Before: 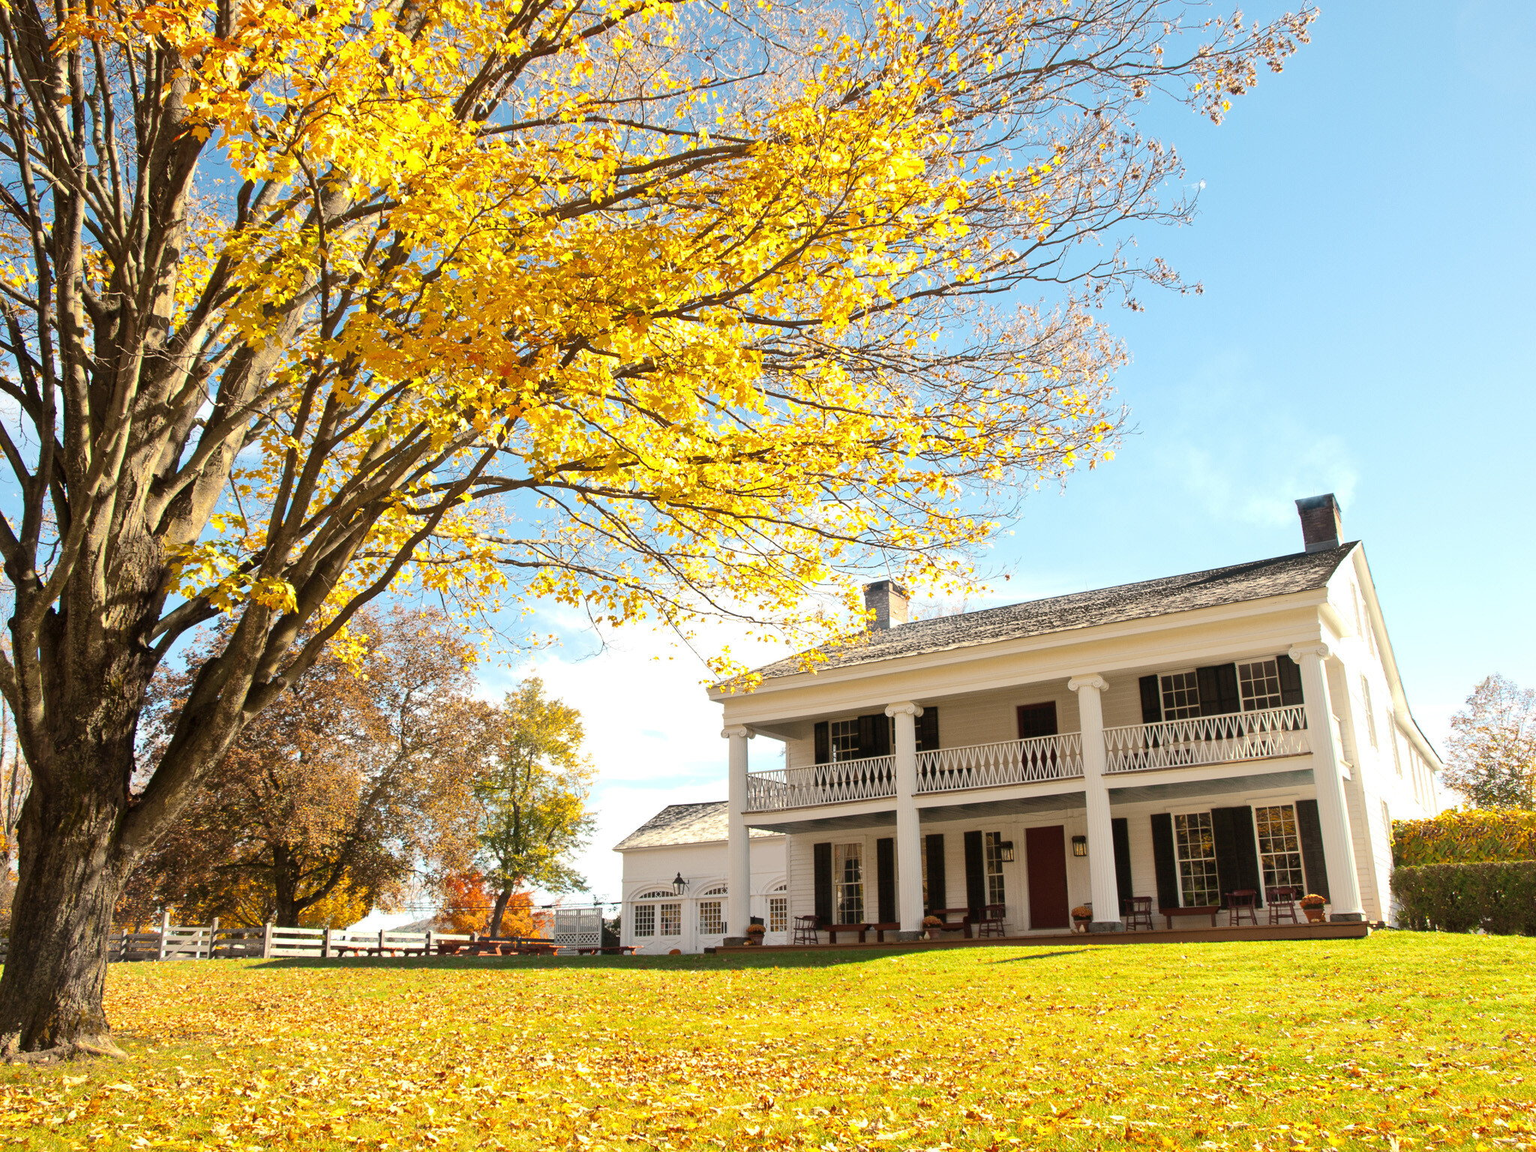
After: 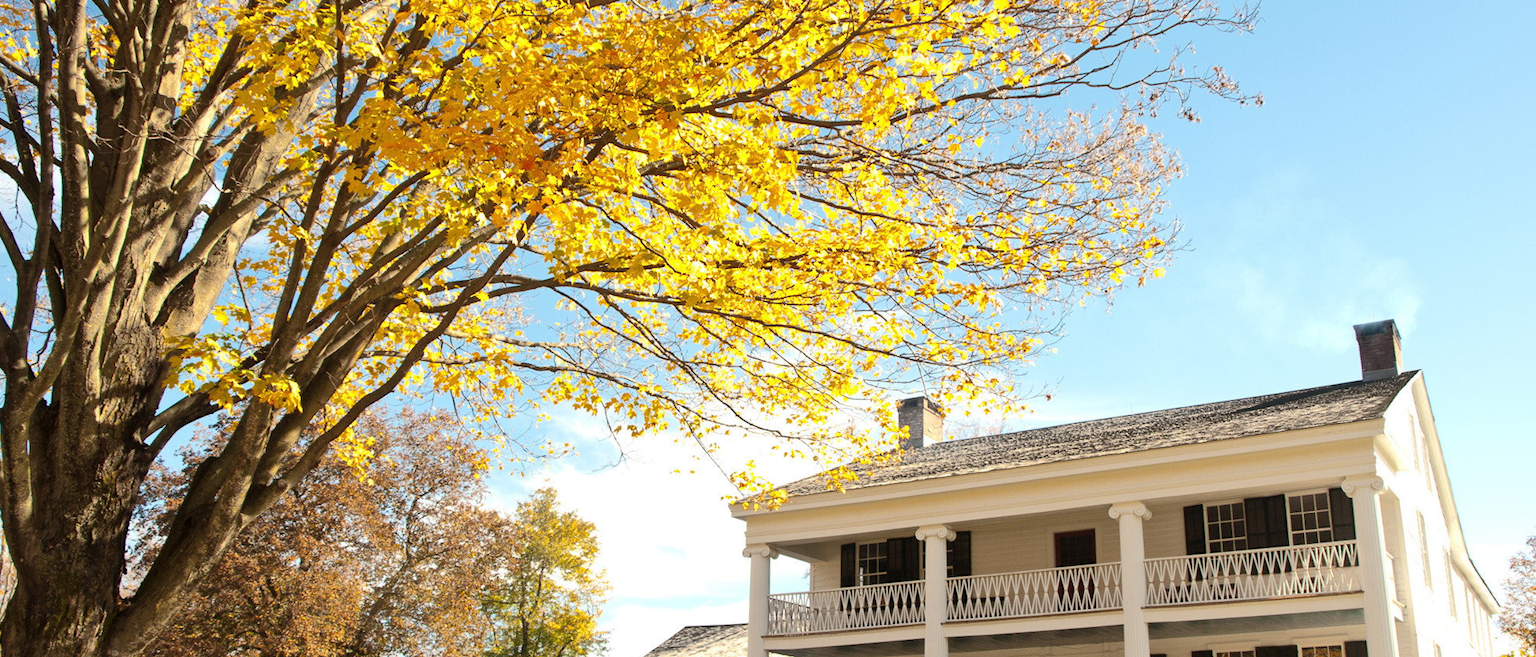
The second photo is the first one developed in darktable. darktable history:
color zones: mix -62.47%
crop: left 1.744%, top 19.225%, right 5.069%, bottom 28.357%
rotate and perspective: rotation 1.72°, automatic cropping off
